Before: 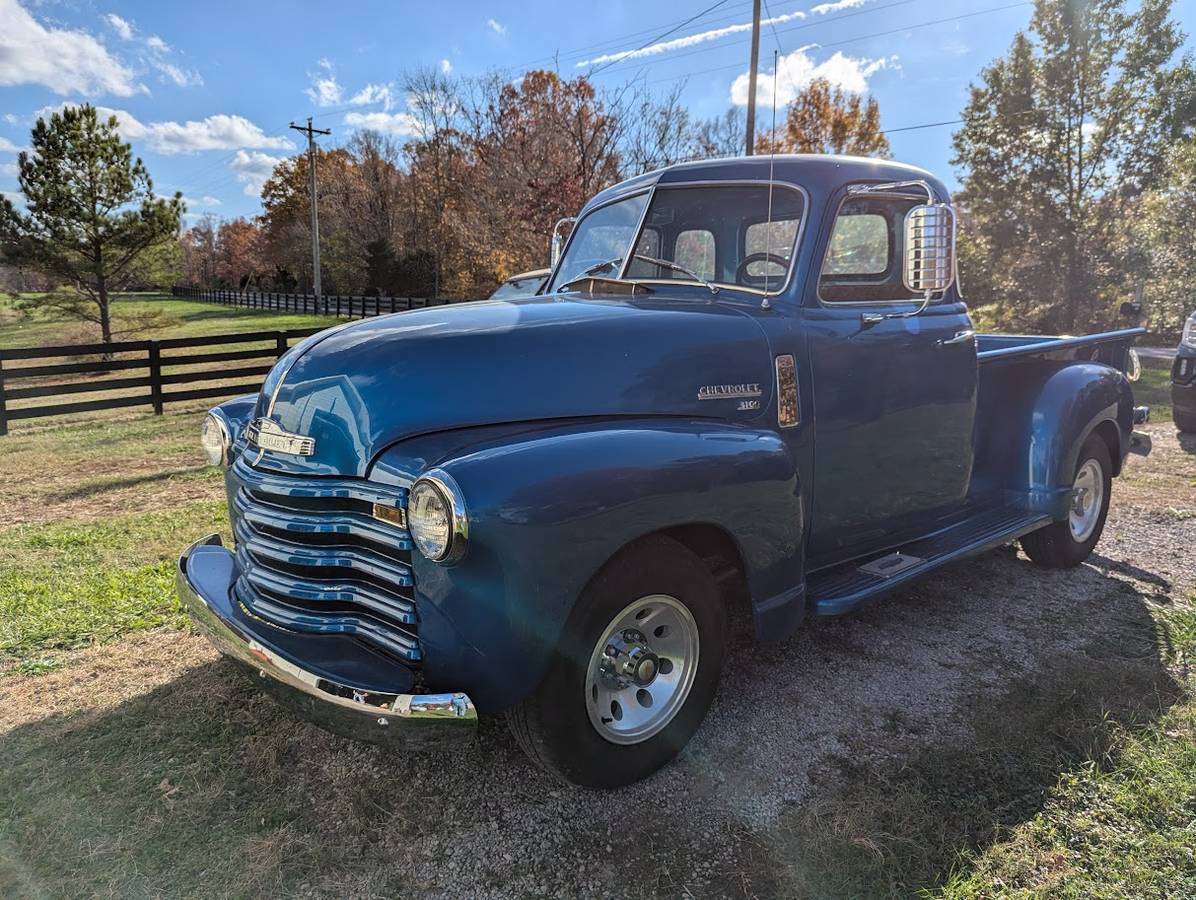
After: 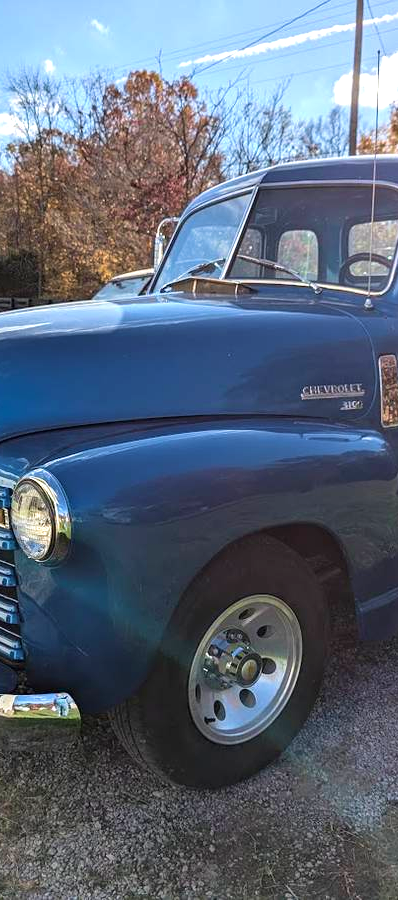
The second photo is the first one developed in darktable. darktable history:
velvia: on, module defaults
shadows and highlights: radius 331.42, shadows 55.06, highlights -99.01, compress 94.5%, soften with gaussian
exposure: exposure 0.551 EV, compensate highlight preservation false
crop: left 33.208%, right 33.514%
